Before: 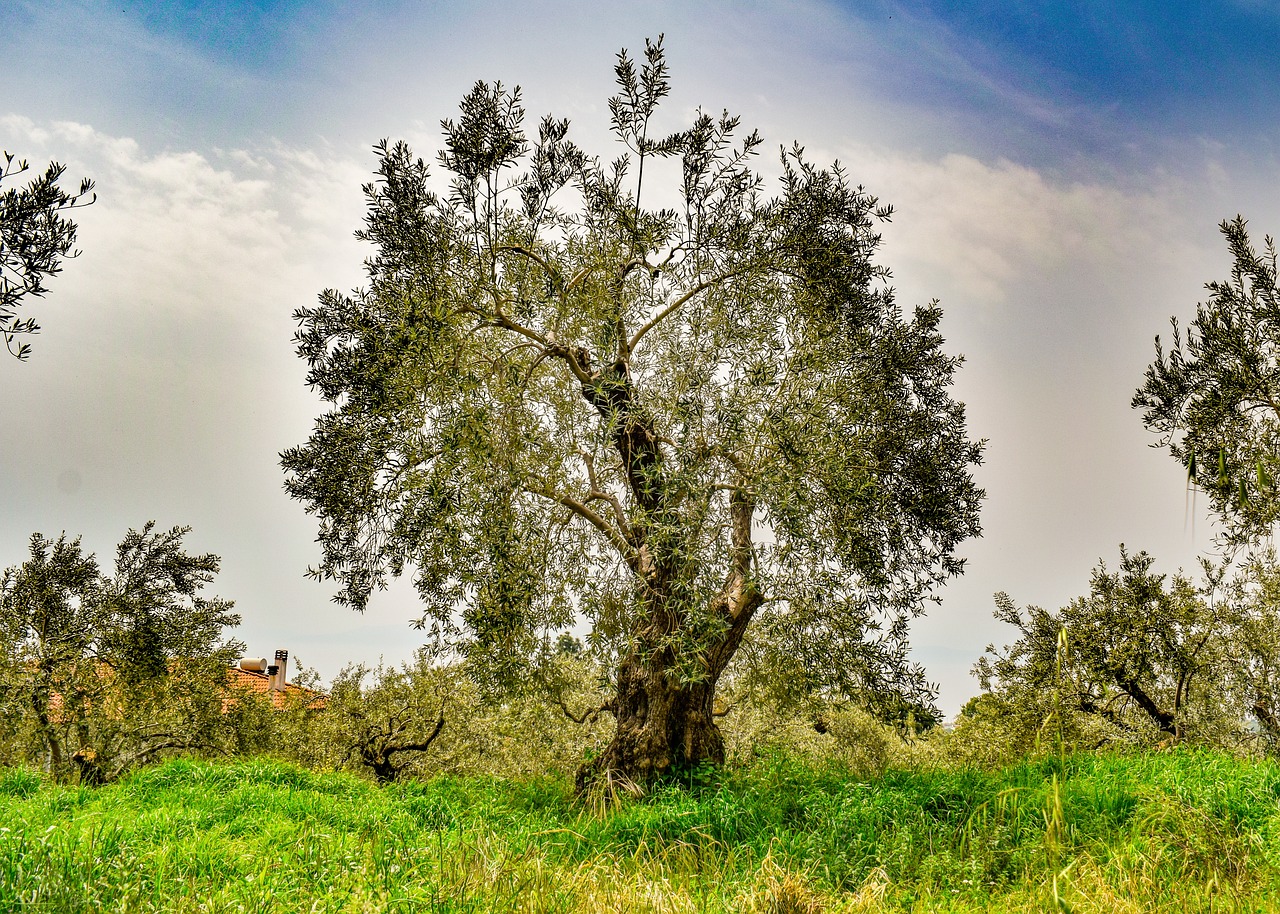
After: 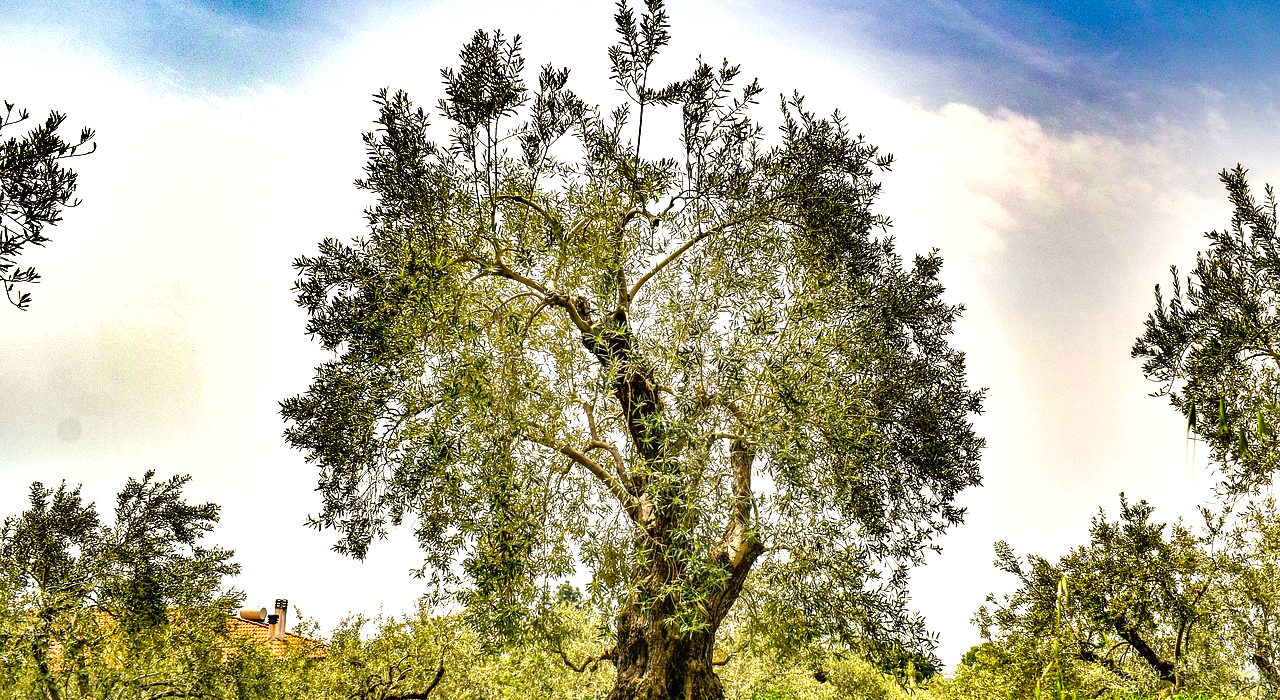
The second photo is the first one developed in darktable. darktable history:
levels: levels [0, 0.394, 0.787]
shadows and highlights: low approximation 0.01, soften with gaussian
crop: top 5.649%, bottom 17.676%
